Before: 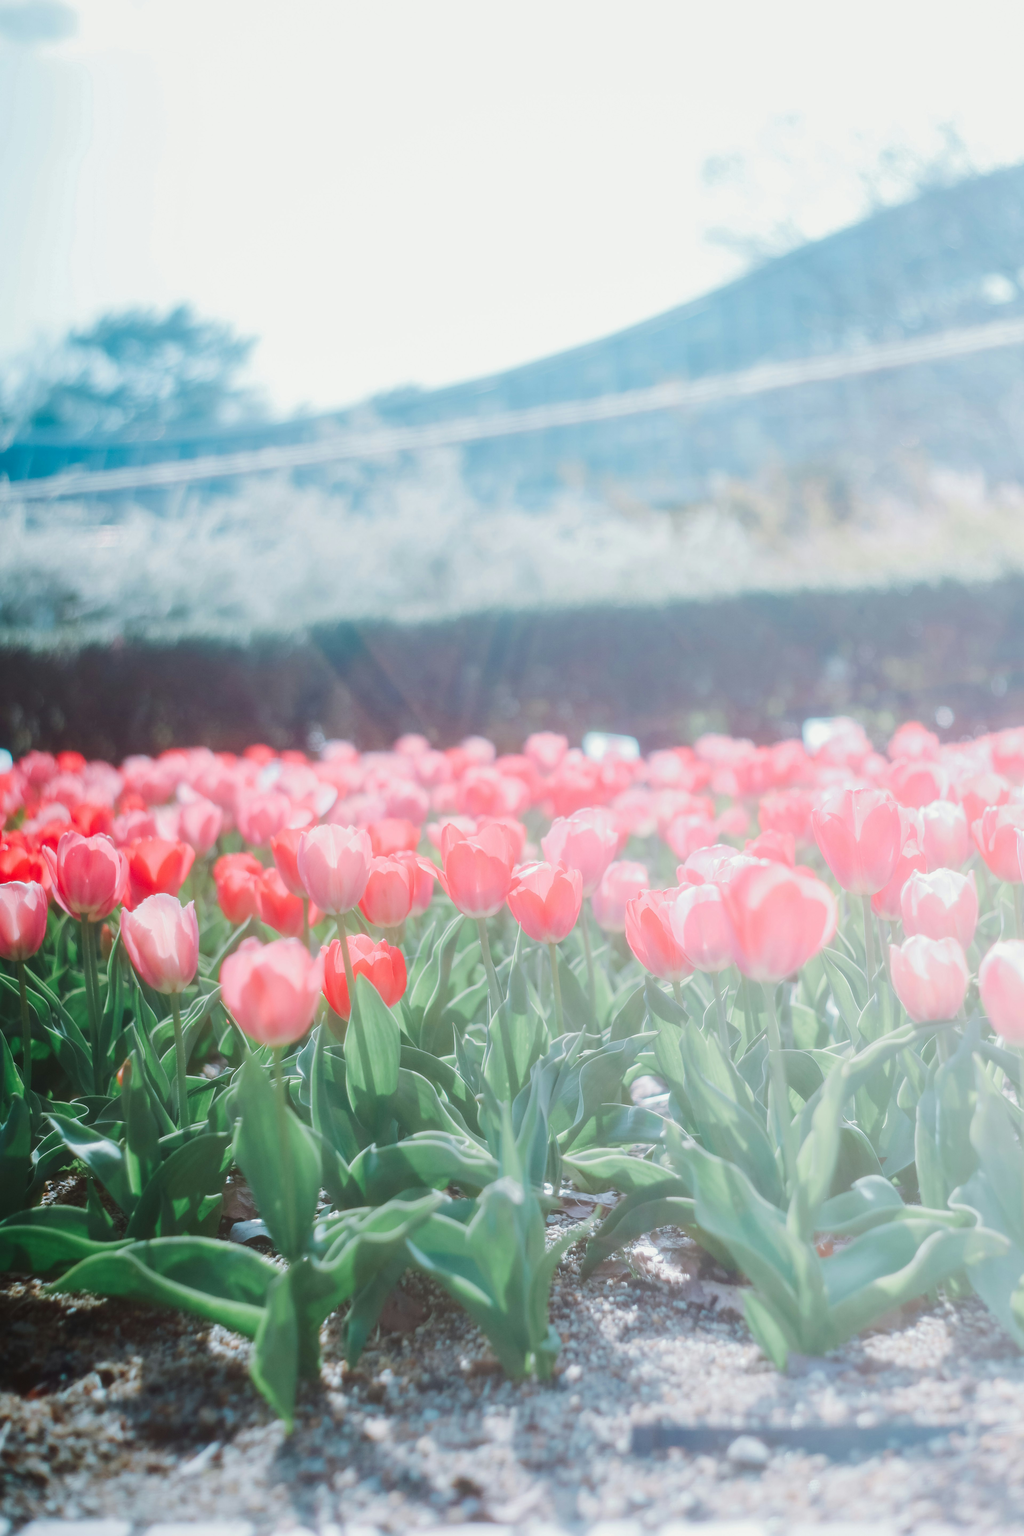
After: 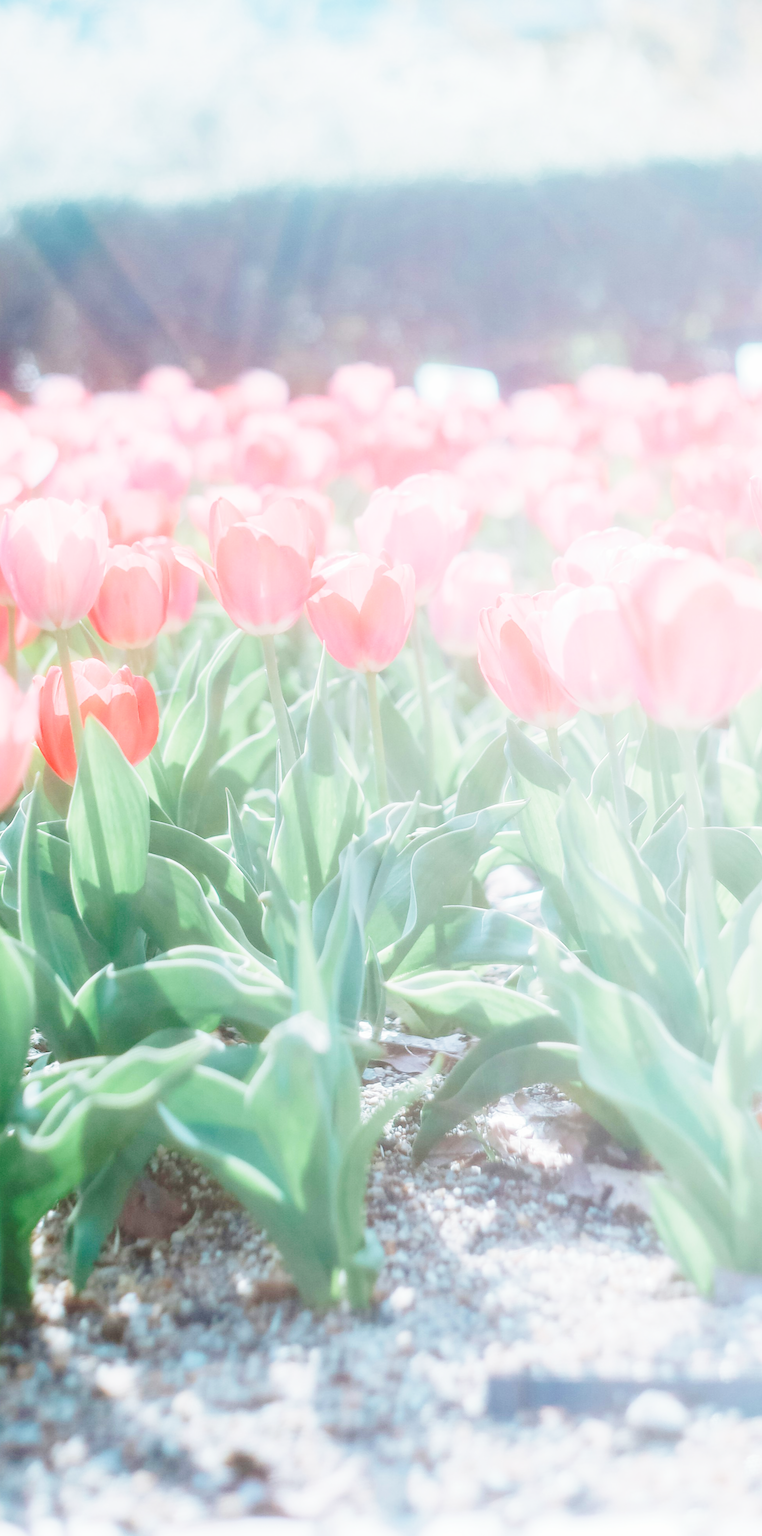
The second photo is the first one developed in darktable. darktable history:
crop and rotate: left 29.119%, top 31.444%, right 19.829%
base curve: curves: ch0 [(0, 0) (0.032, 0.037) (0.105, 0.228) (0.435, 0.76) (0.856, 0.983) (1, 1)], preserve colors none
